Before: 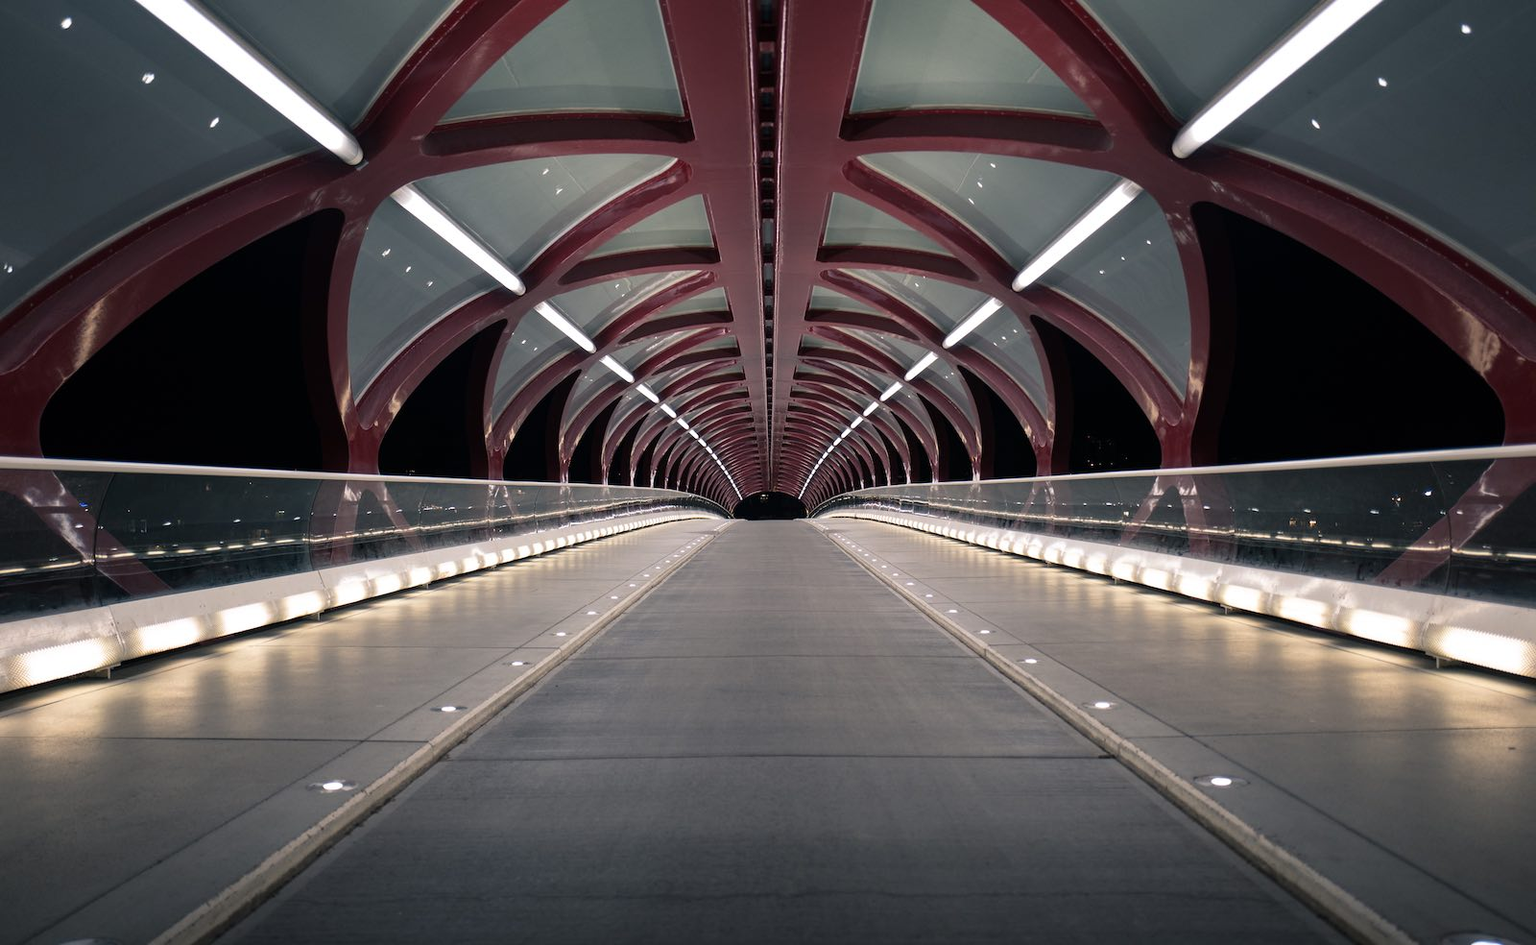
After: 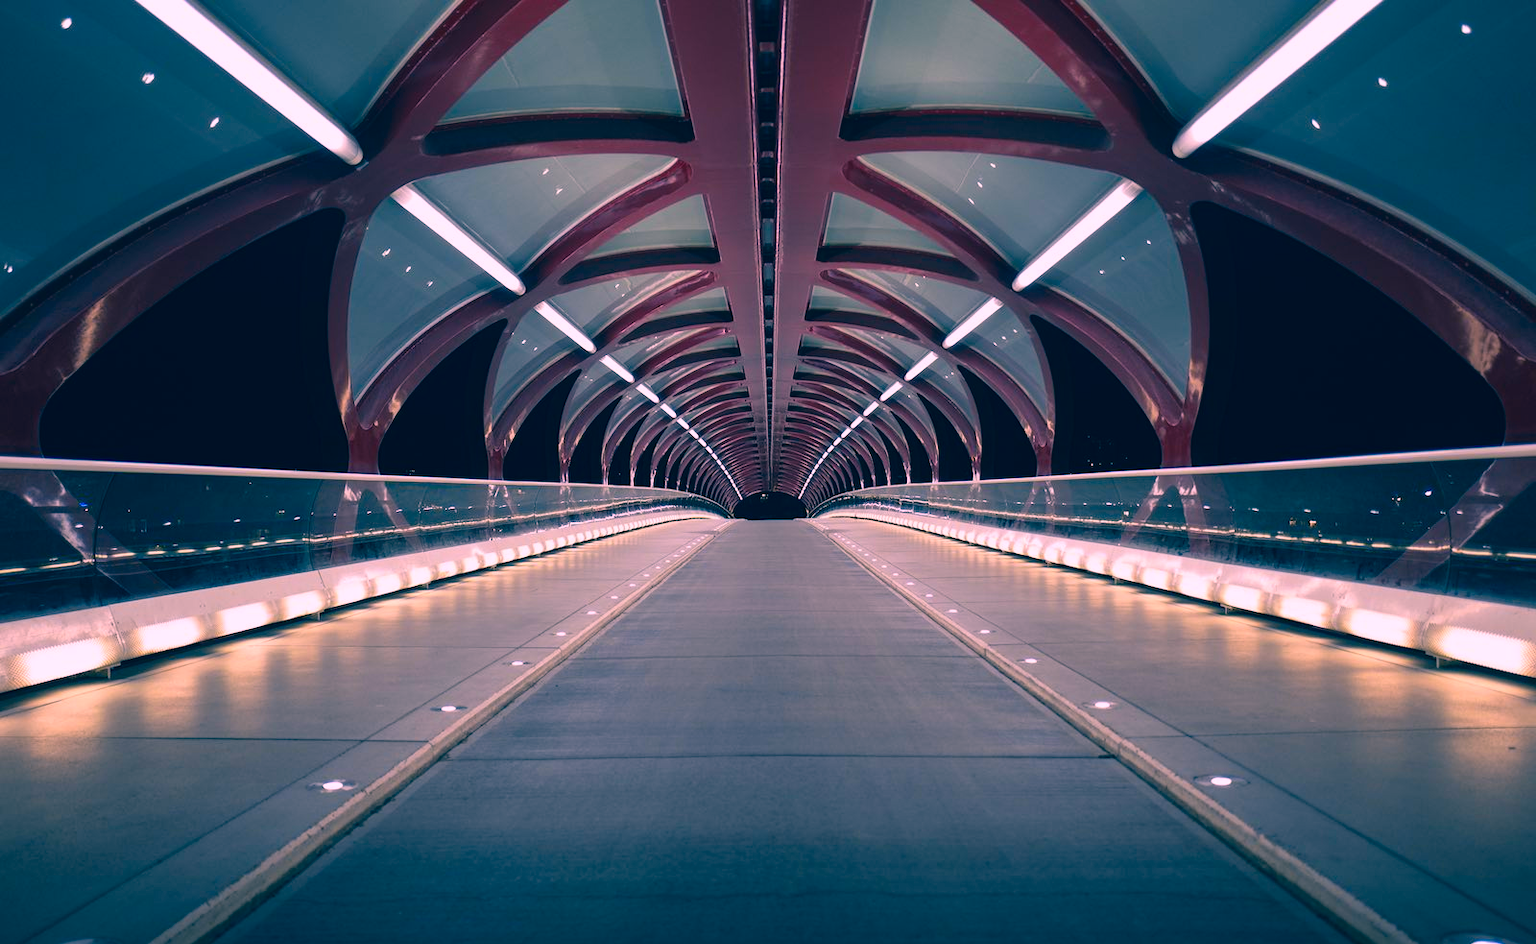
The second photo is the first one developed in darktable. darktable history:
color correction: highlights a* 17.14, highlights b* 0.243, shadows a* -15.38, shadows b* -14.27, saturation 1.48
